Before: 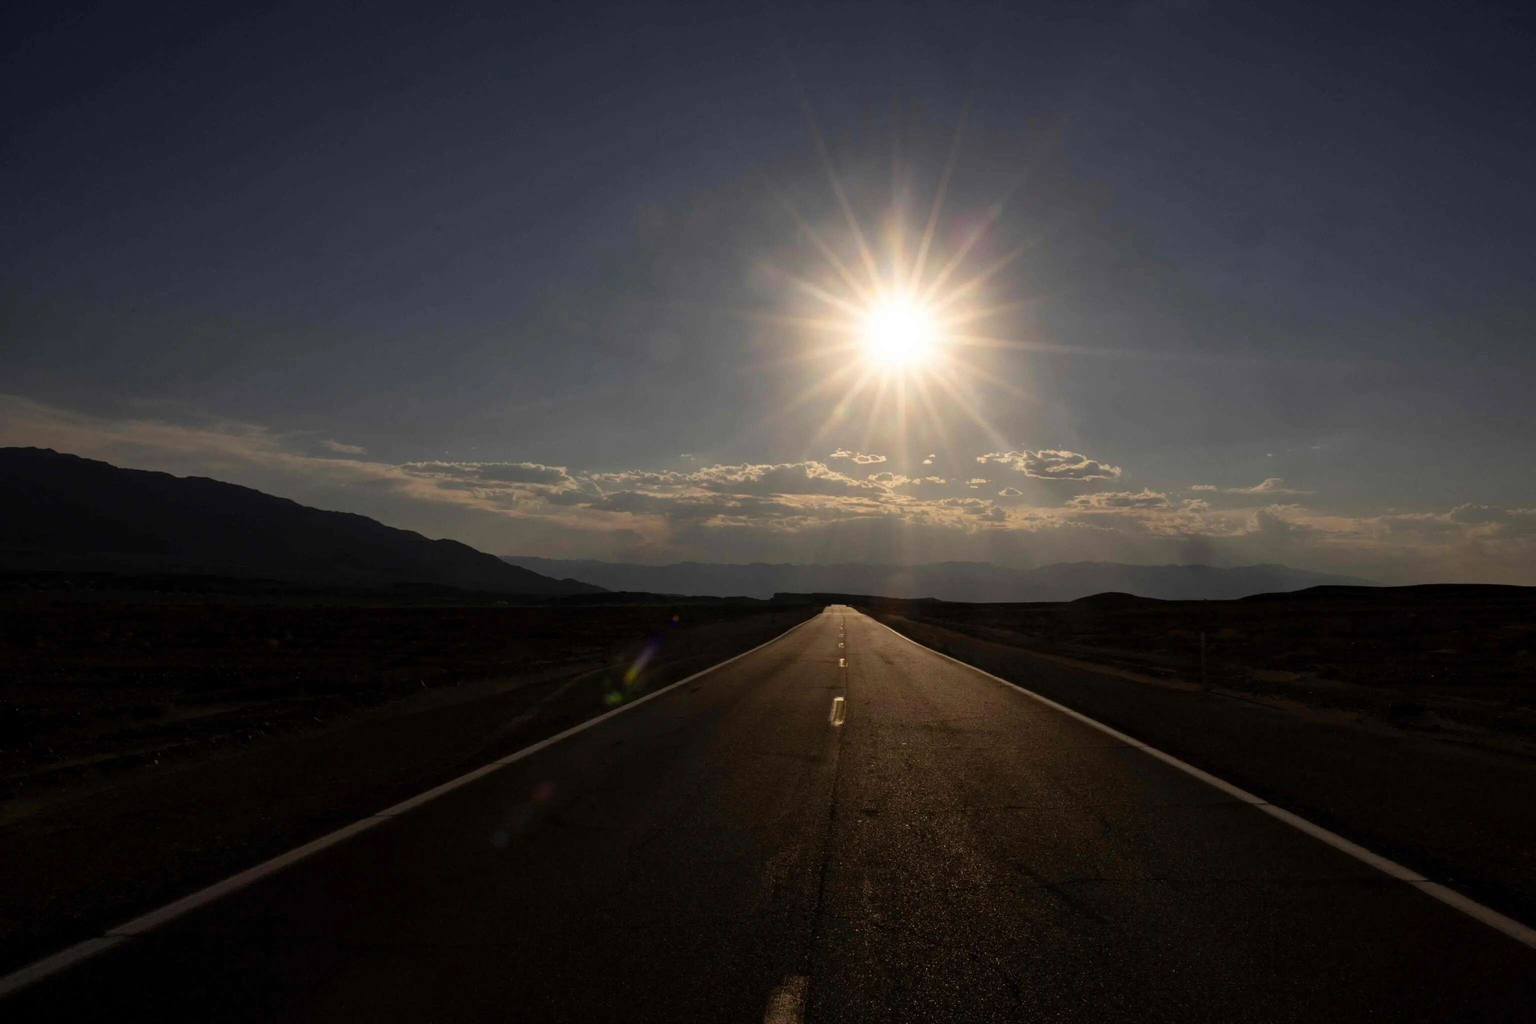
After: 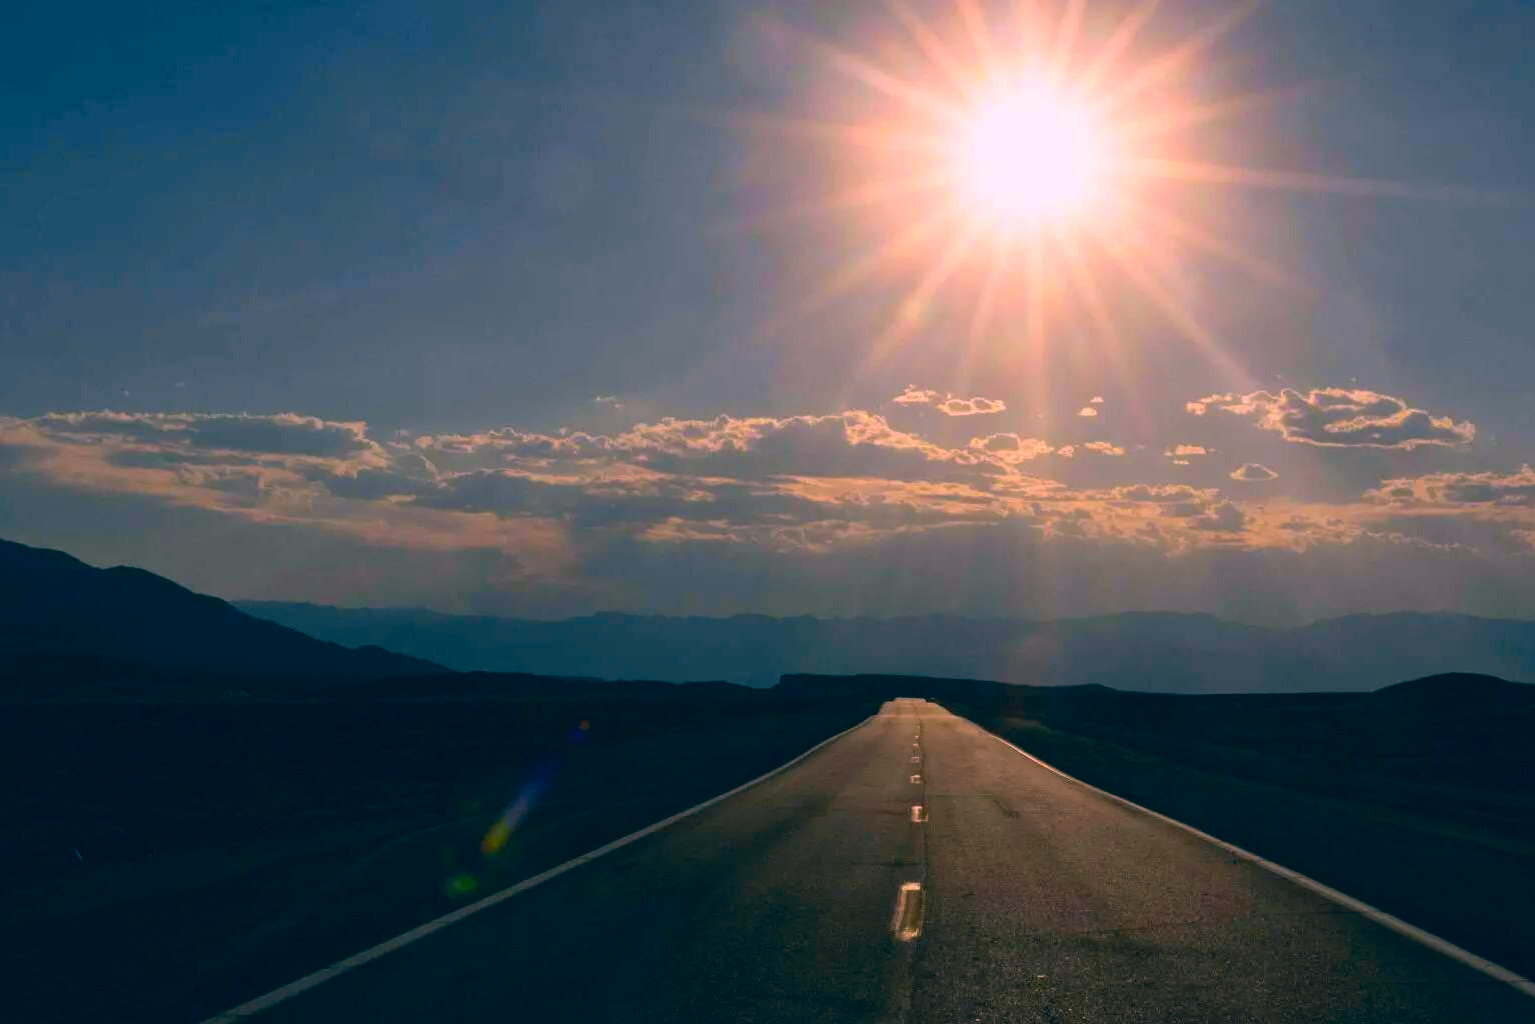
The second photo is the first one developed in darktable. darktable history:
crop: left 25%, top 25%, right 25%, bottom 25%
color correction: highlights a* 17.03, highlights b* 0.205, shadows a* -15.38, shadows b* -14.56, saturation 1.5
